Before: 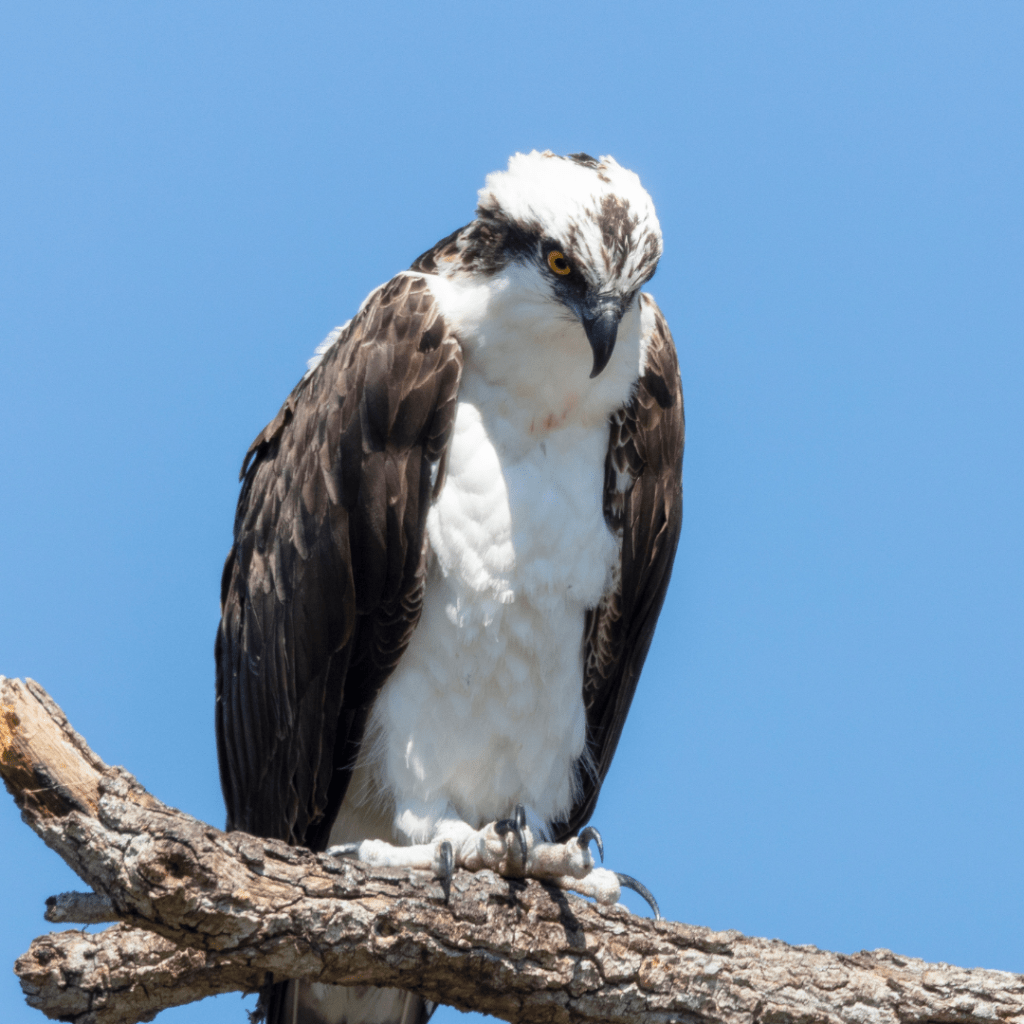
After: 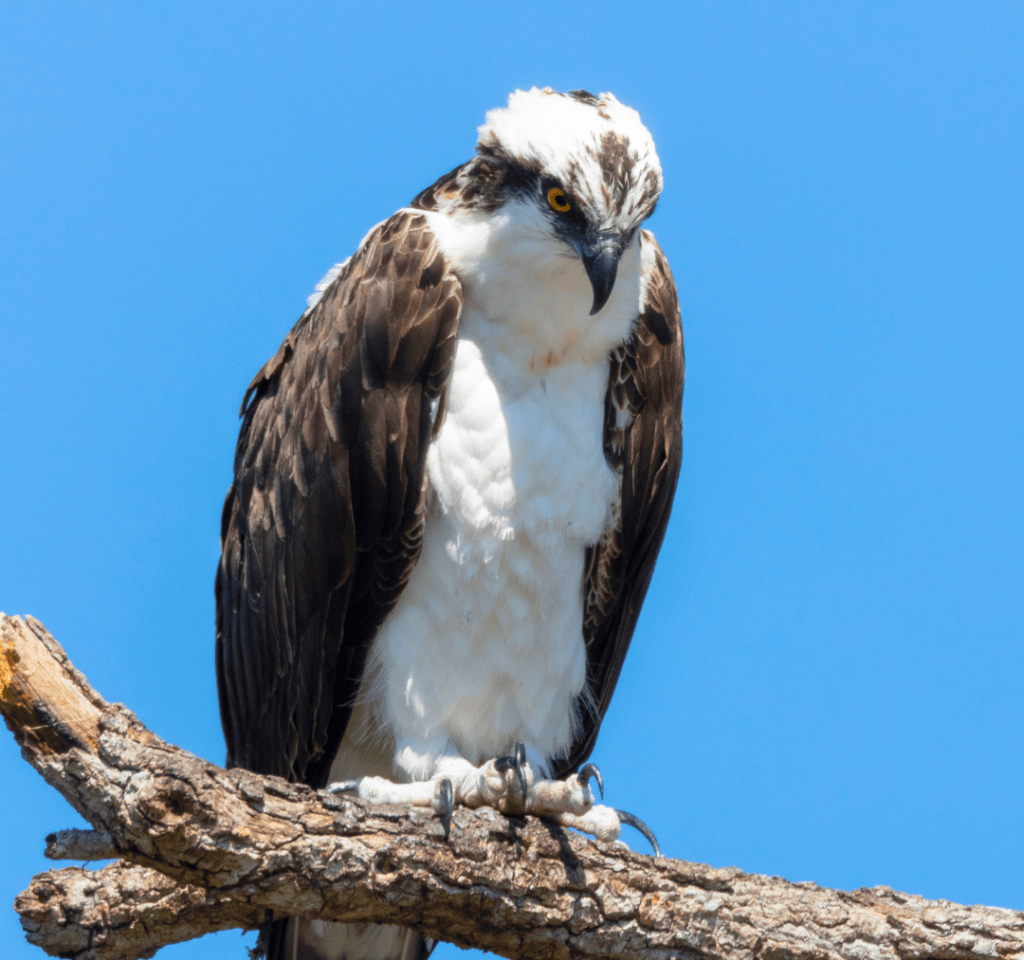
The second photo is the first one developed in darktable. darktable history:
crop and rotate: top 6.25%
color balance rgb: perceptual saturation grading › global saturation 30%, global vibrance 20%
